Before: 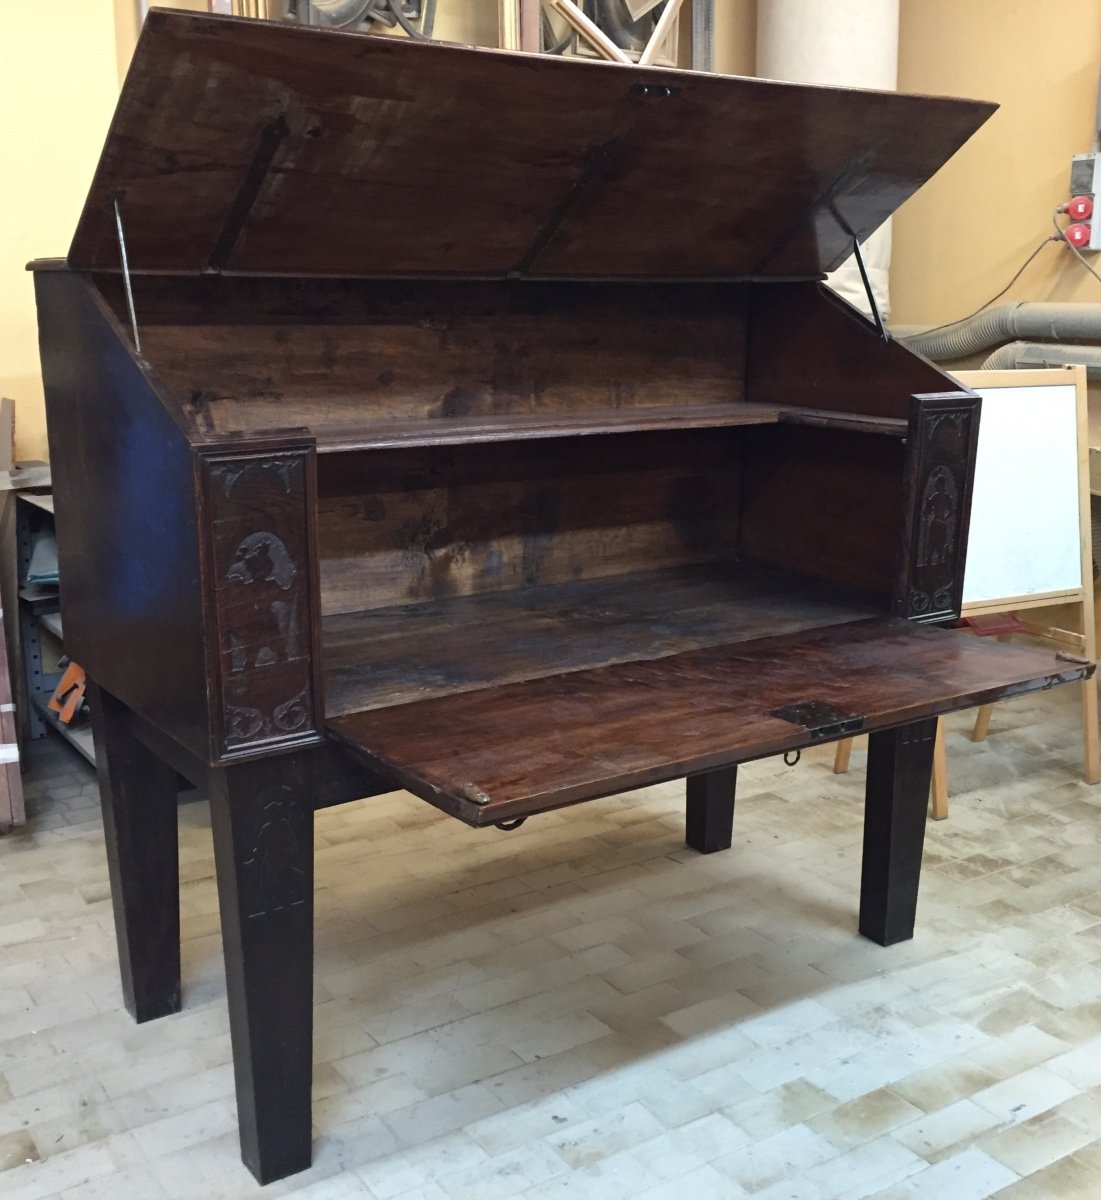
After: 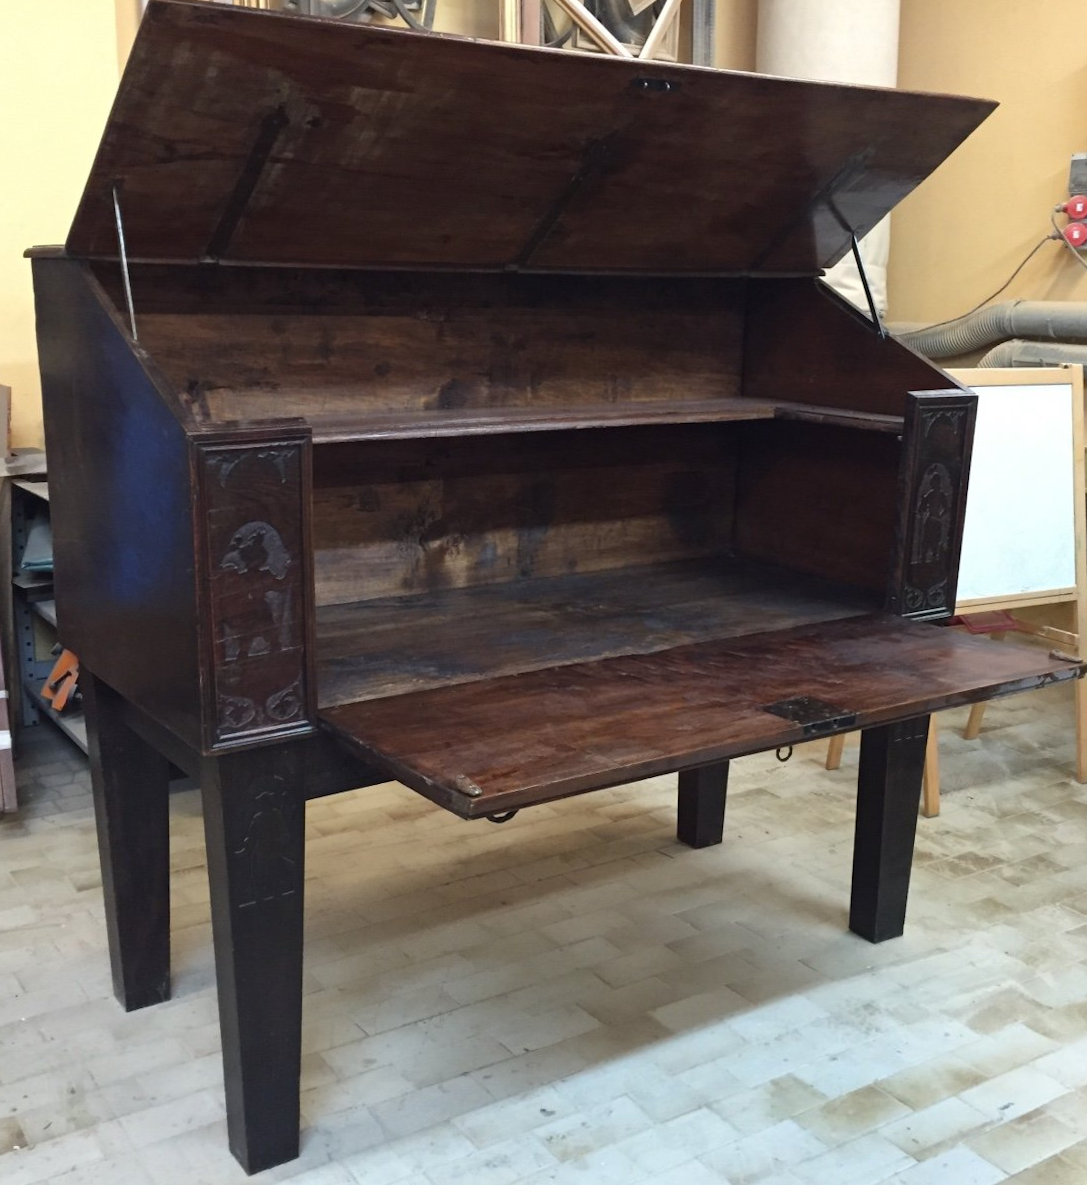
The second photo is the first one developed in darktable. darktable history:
crop and rotate: angle -0.66°
